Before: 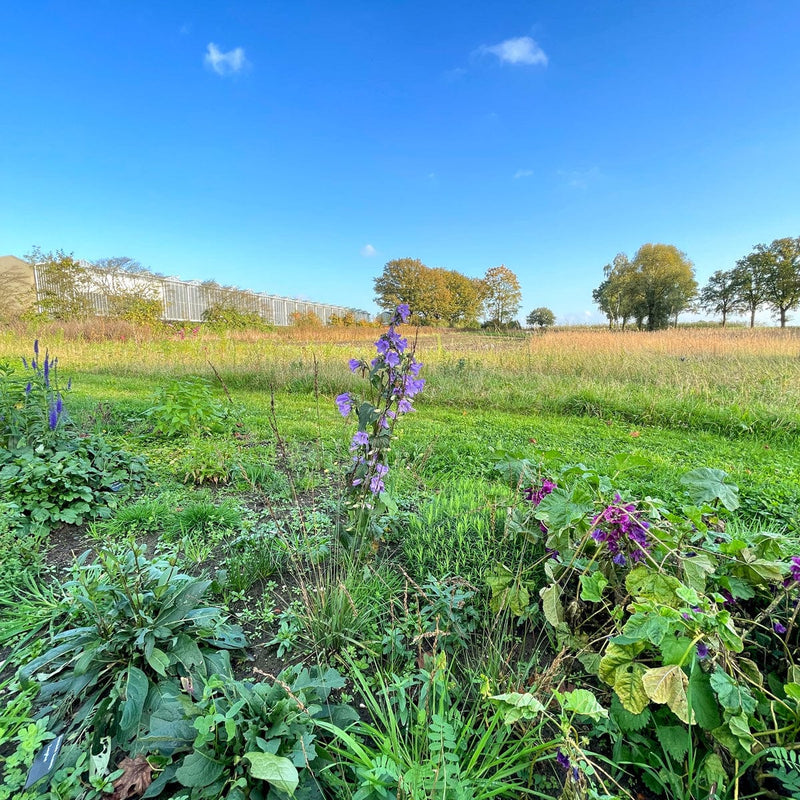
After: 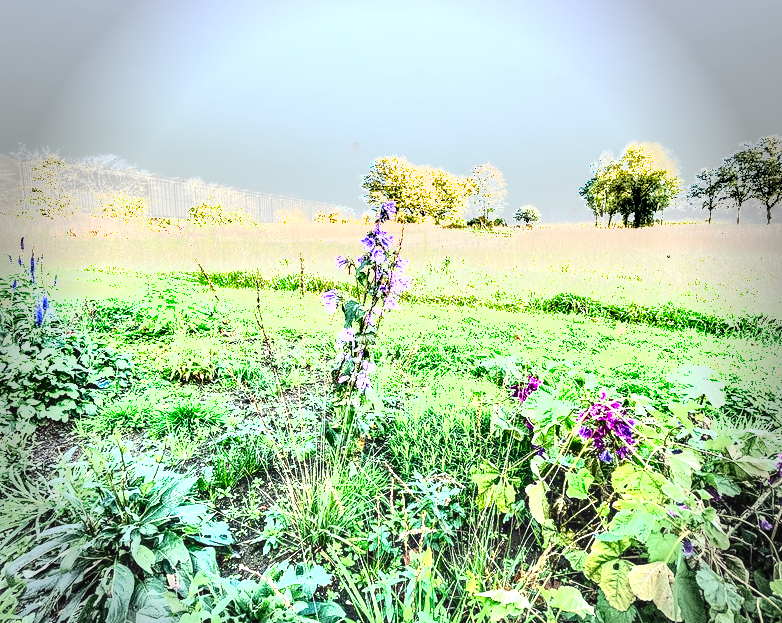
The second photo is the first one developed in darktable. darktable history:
exposure: black level correction 0, exposure 1.103 EV, compensate exposure bias true, compensate highlight preservation false
tone equalizer: -8 EV -0.78 EV, -7 EV -0.716 EV, -6 EV -0.624 EV, -5 EV -0.415 EV, -3 EV 0.405 EV, -2 EV 0.6 EV, -1 EV 0.687 EV, +0 EV 0.73 EV
crop and rotate: left 1.954%, top 12.985%, right 0.291%, bottom 9.134%
local contrast: detail 130%
tone curve: curves: ch0 [(0, 0) (0.003, 0.024) (0.011, 0.029) (0.025, 0.044) (0.044, 0.072) (0.069, 0.104) (0.1, 0.131) (0.136, 0.159) (0.177, 0.191) (0.224, 0.245) (0.277, 0.298) (0.335, 0.354) (0.399, 0.428) (0.468, 0.503) (0.543, 0.596) (0.623, 0.684) (0.709, 0.781) (0.801, 0.843) (0.898, 0.946) (1, 1)], color space Lab, independent channels, preserve colors none
levels: levels [0, 0.476, 0.951]
shadows and highlights: shadows 59.71, soften with gaussian
vignetting: fall-off start 76.23%, fall-off radius 28.55%, width/height ratio 0.97
